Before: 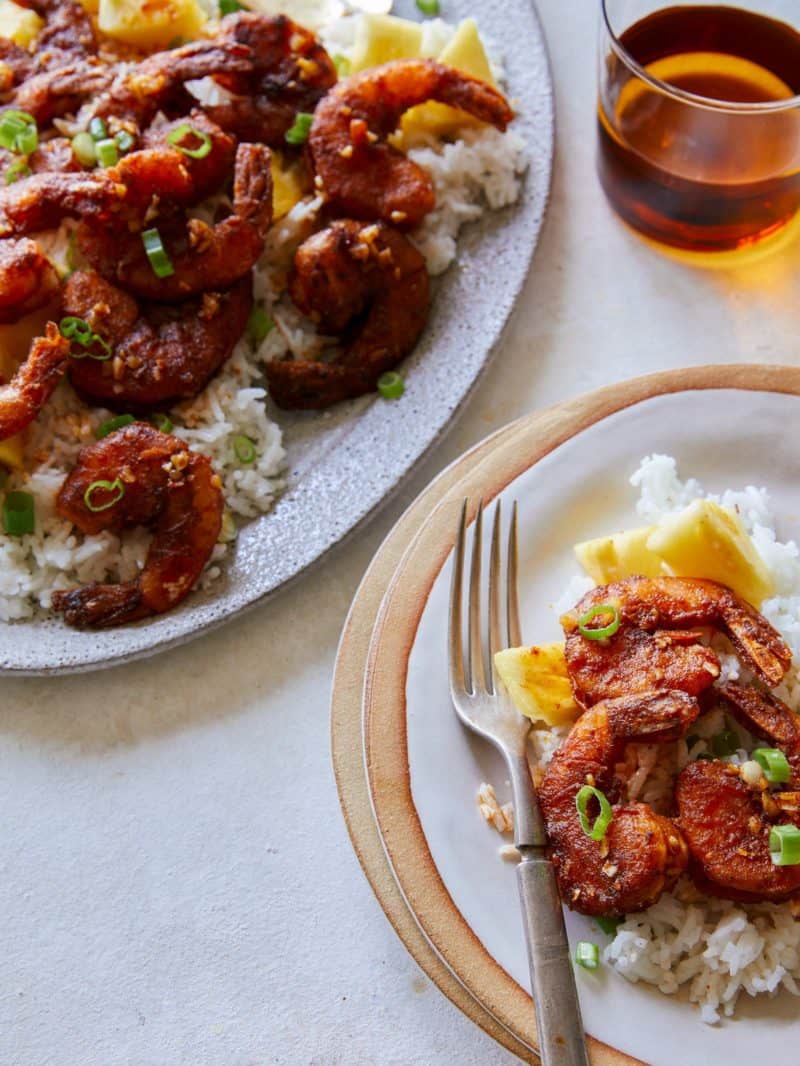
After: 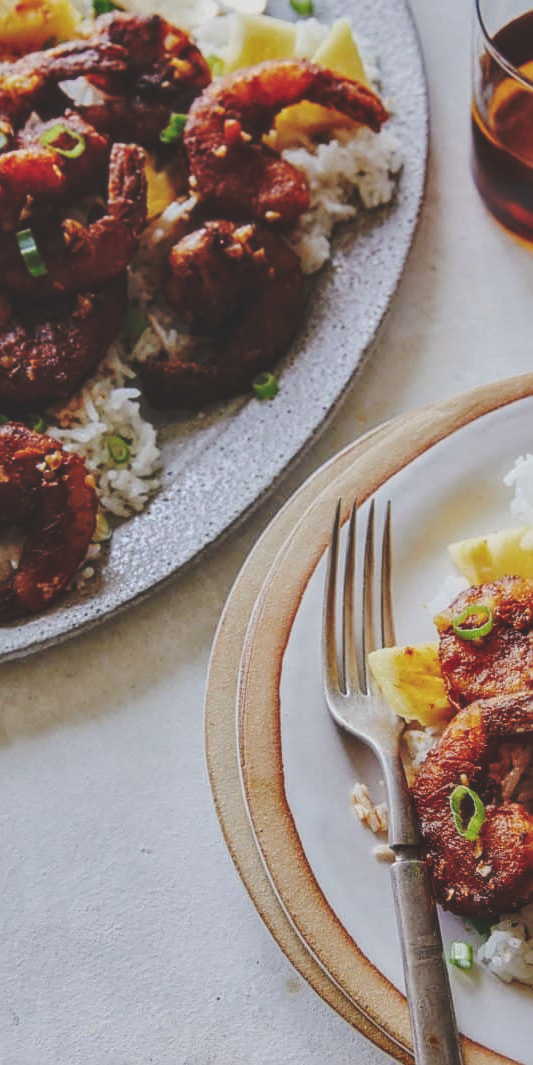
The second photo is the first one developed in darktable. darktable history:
crop and rotate: left 15.754%, right 17.579%
sharpen: on, module defaults
exposure: exposure -0.582 EV, compensate highlight preservation false
local contrast: on, module defaults
soften: size 10%, saturation 50%, brightness 0.2 EV, mix 10%
base curve: curves: ch0 [(0, 0.024) (0.055, 0.065) (0.121, 0.166) (0.236, 0.319) (0.693, 0.726) (1, 1)], preserve colors none
